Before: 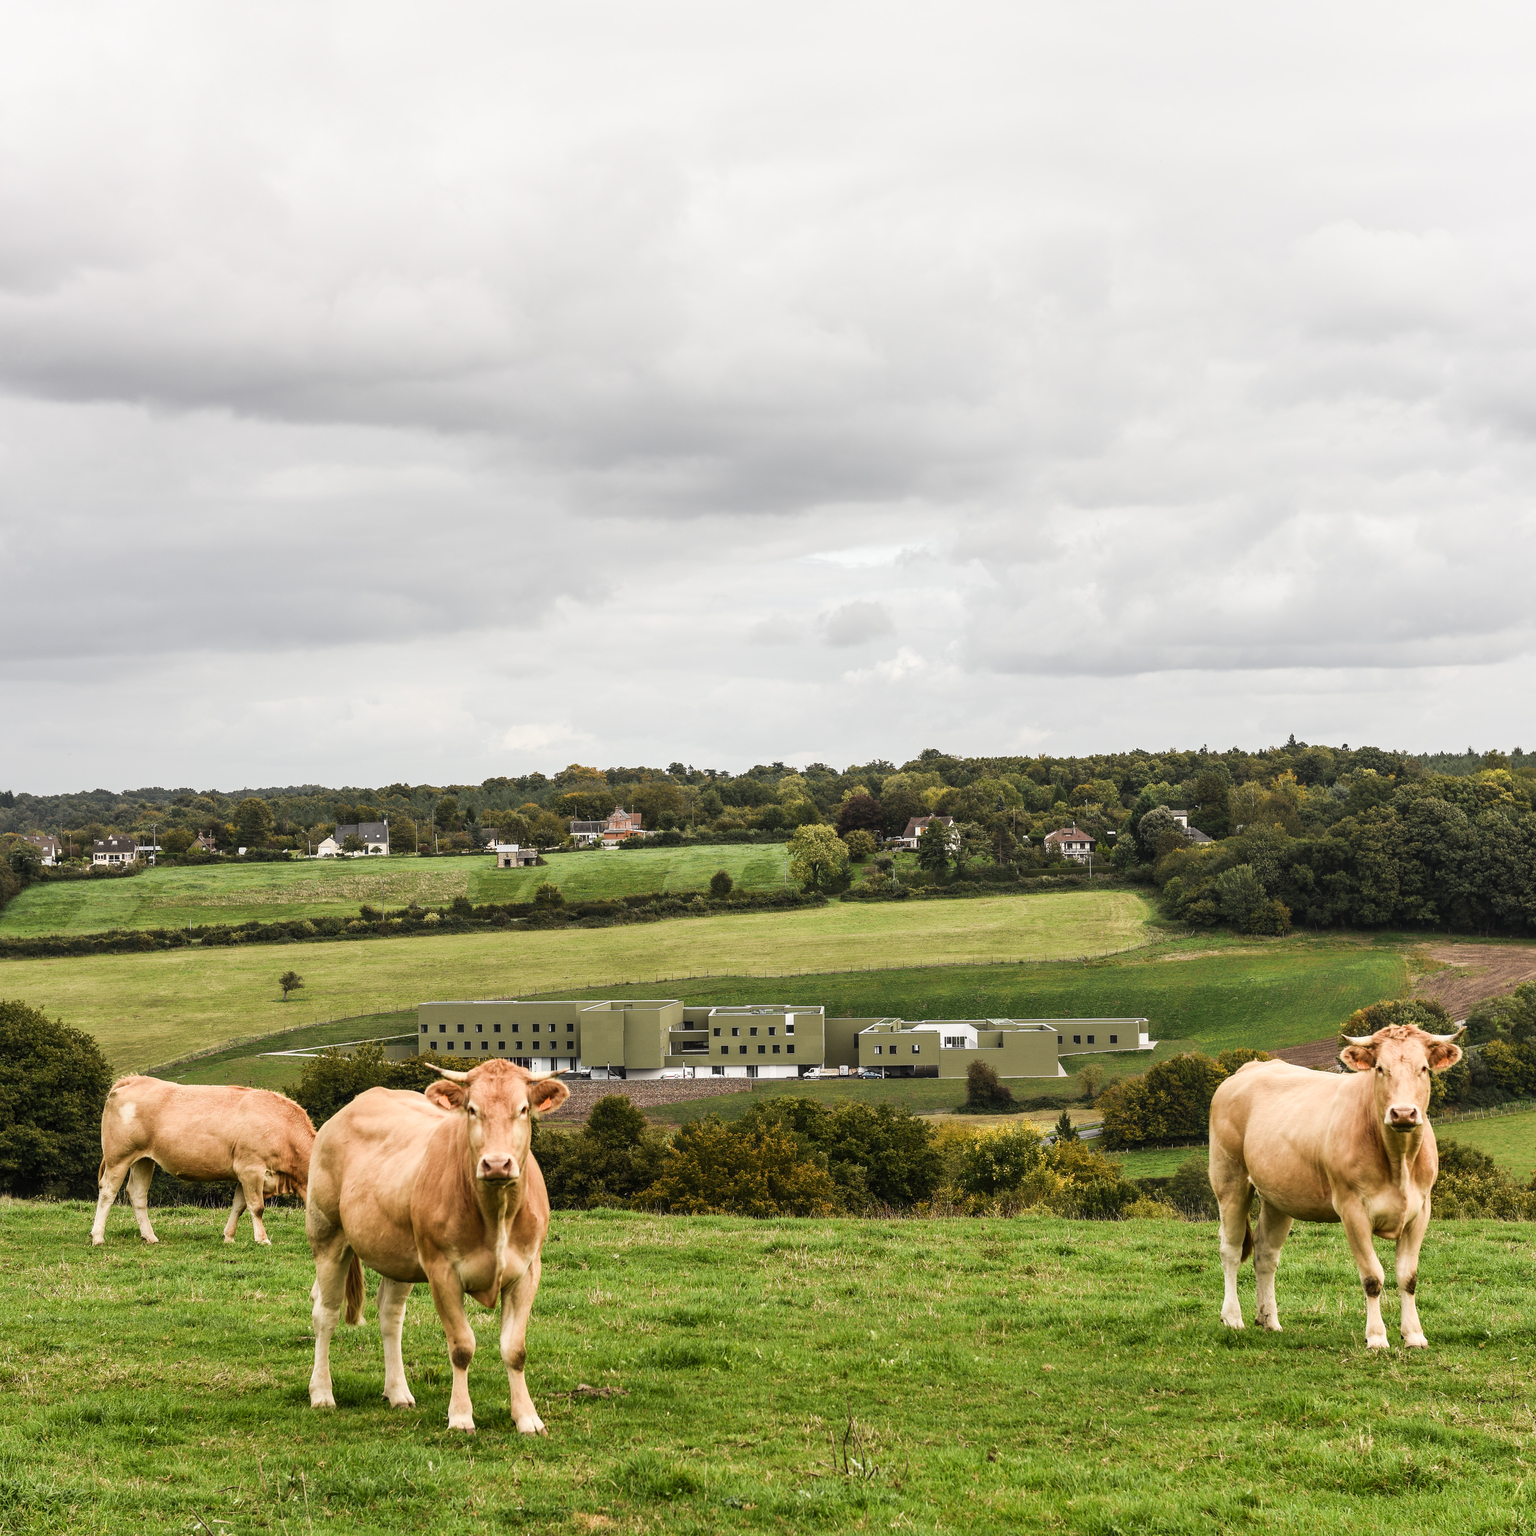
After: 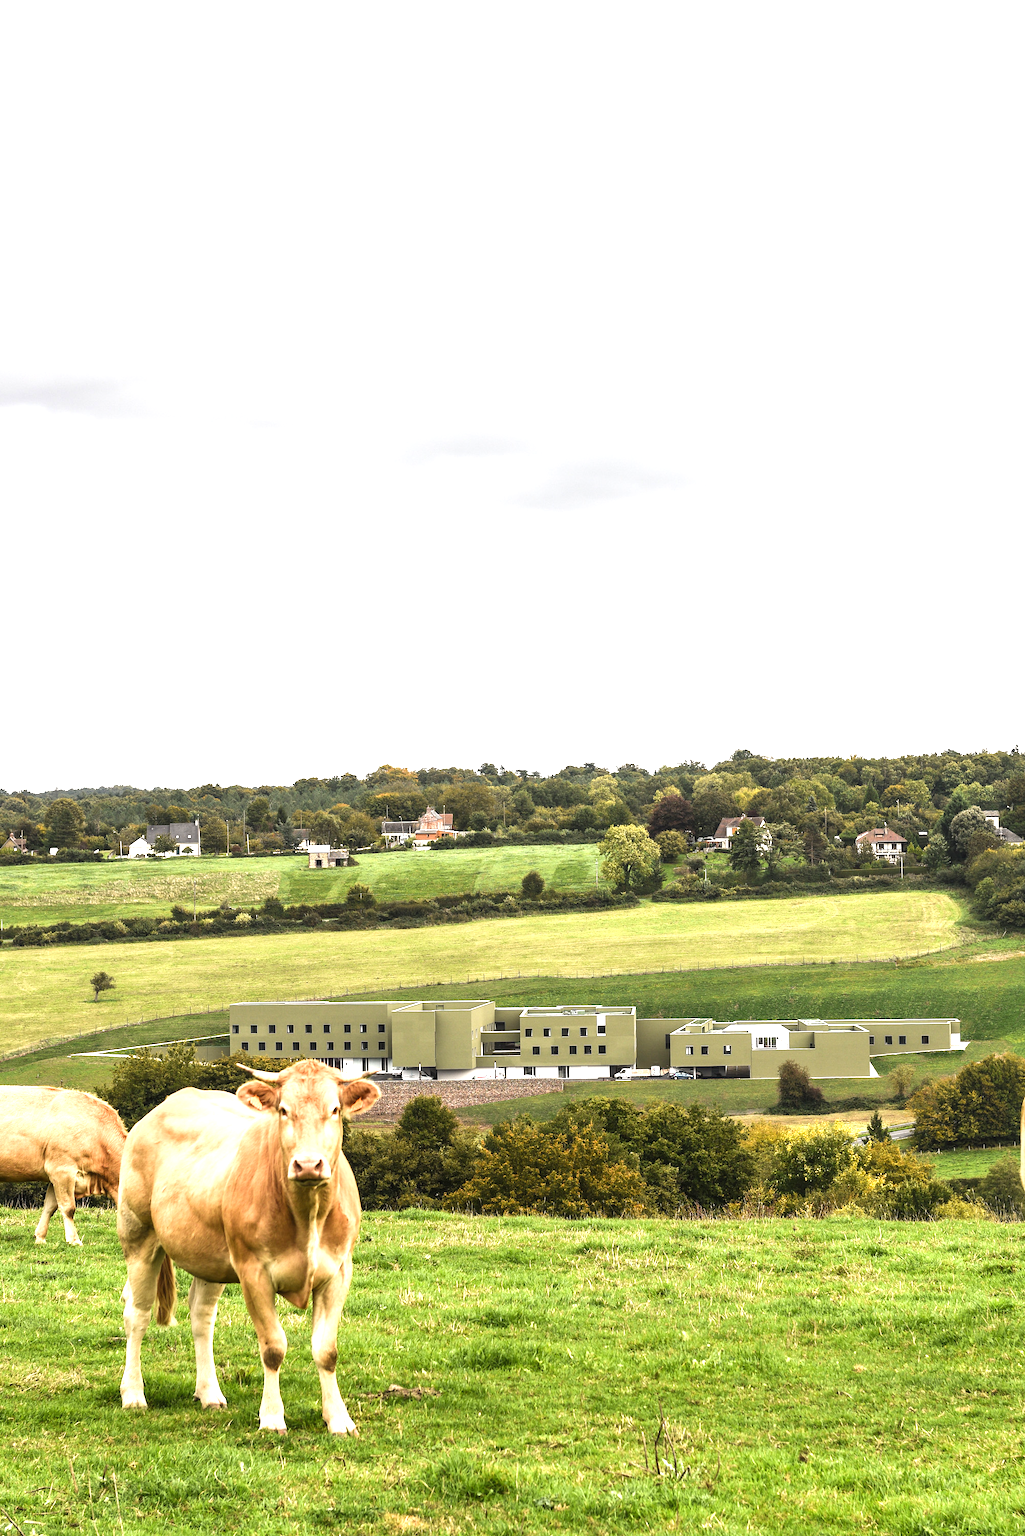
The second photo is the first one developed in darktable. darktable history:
exposure: black level correction 0, exposure 1.001 EV, compensate exposure bias true, compensate highlight preservation false
crop and rotate: left 12.32%, right 20.894%
